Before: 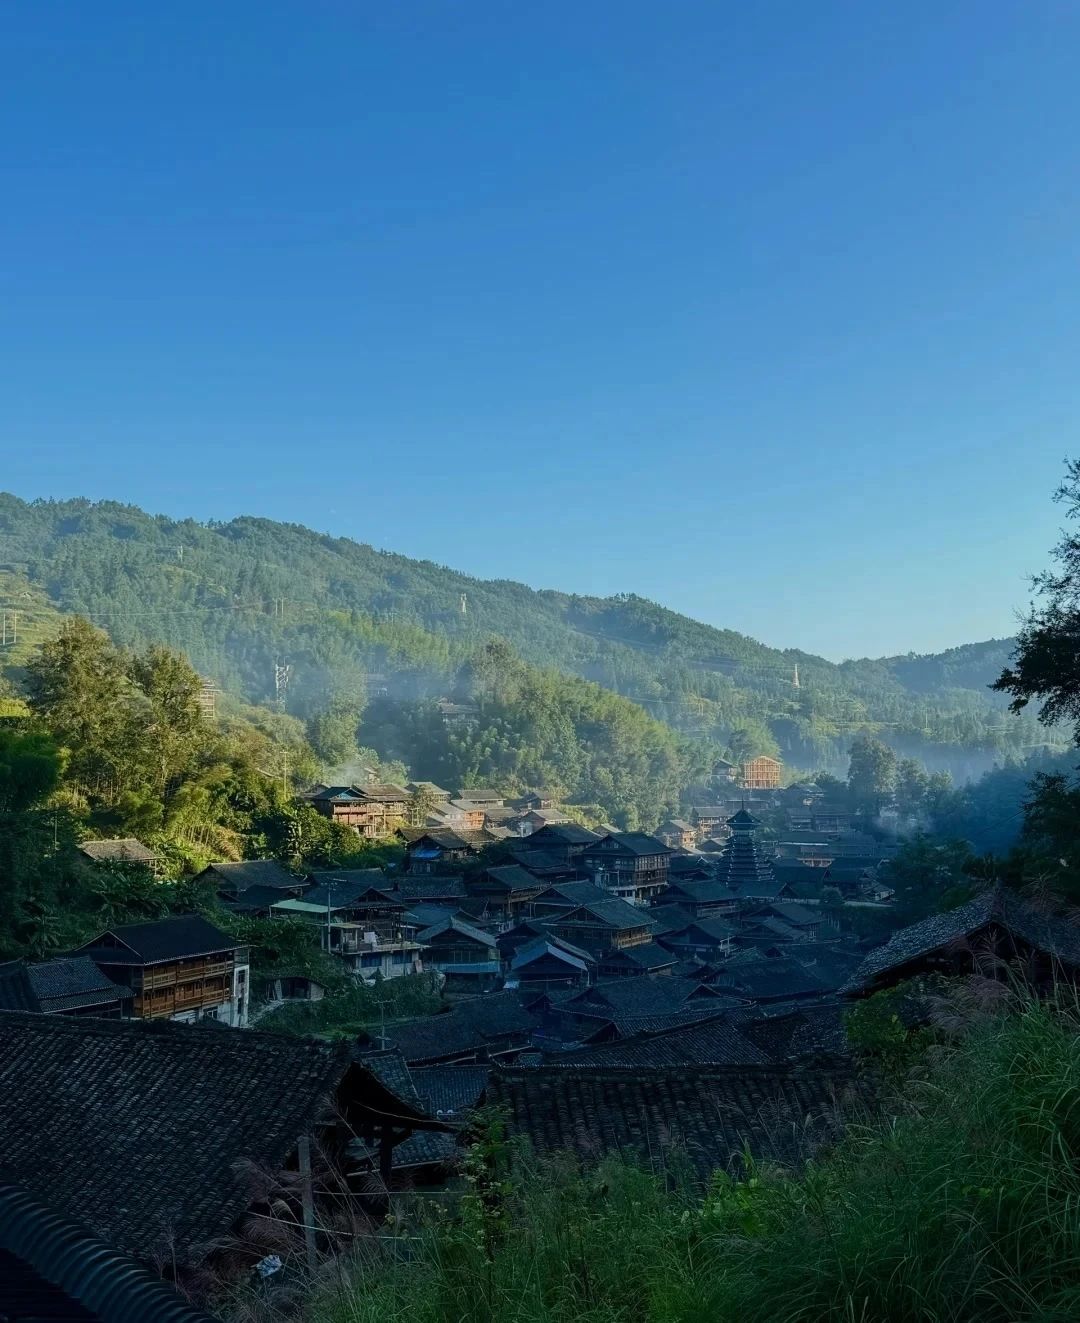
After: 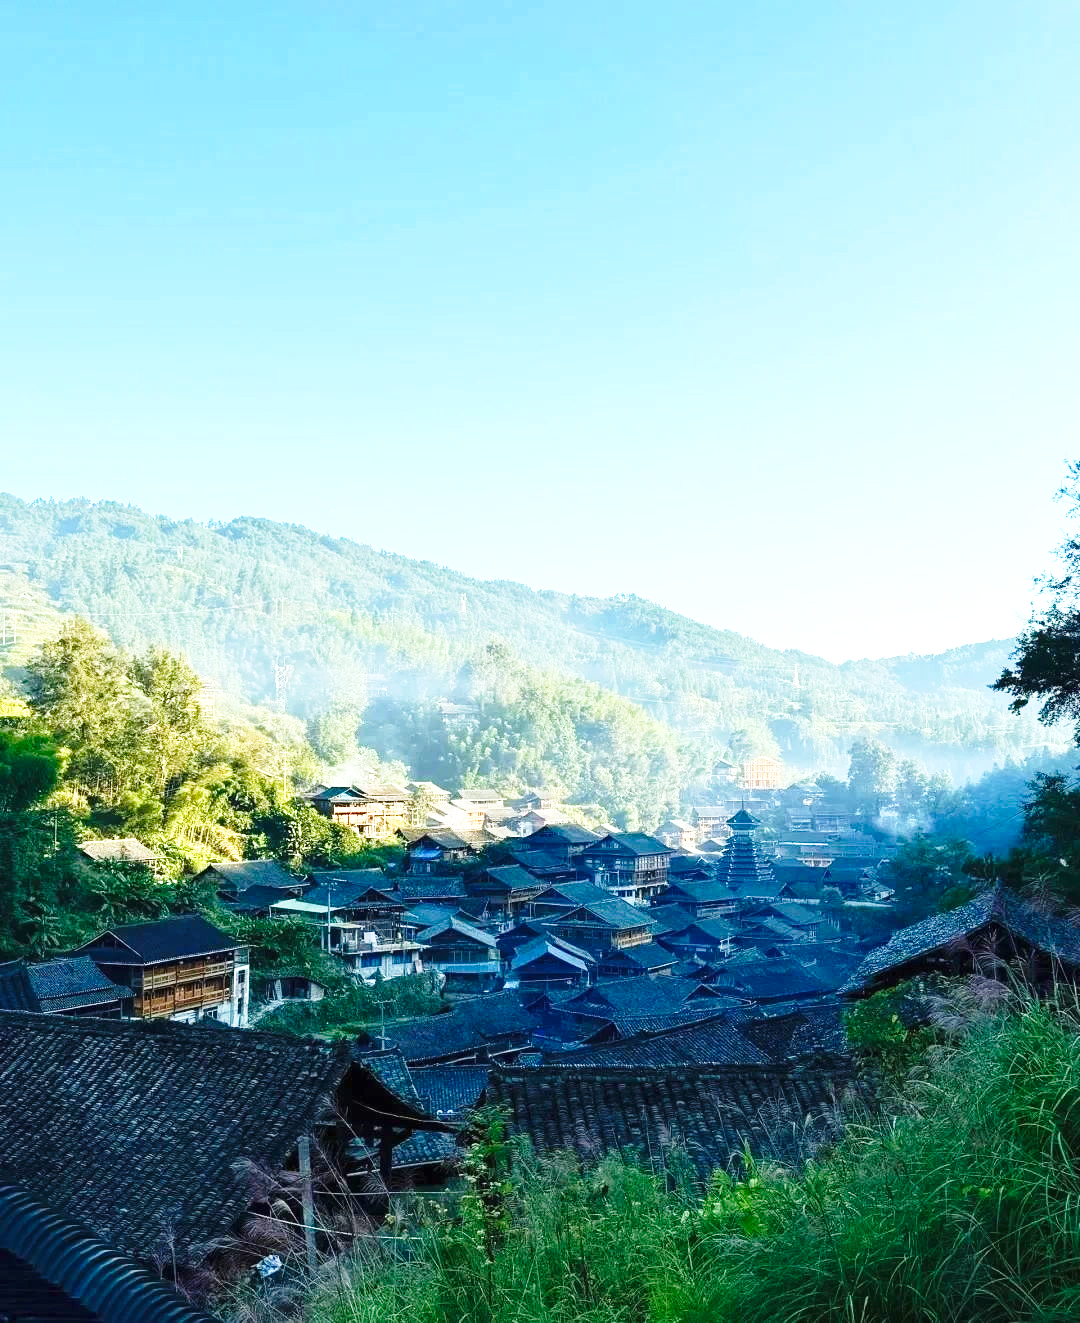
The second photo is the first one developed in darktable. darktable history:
exposure: black level correction 0, exposure 1.45 EV, compensate exposure bias true, compensate highlight preservation false
base curve: curves: ch0 [(0, 0) (0.028, 0.03) (0.121, 0.232) (0.46, 0.748) (0.859, 0.968) (1, 1)], preserve colors none
